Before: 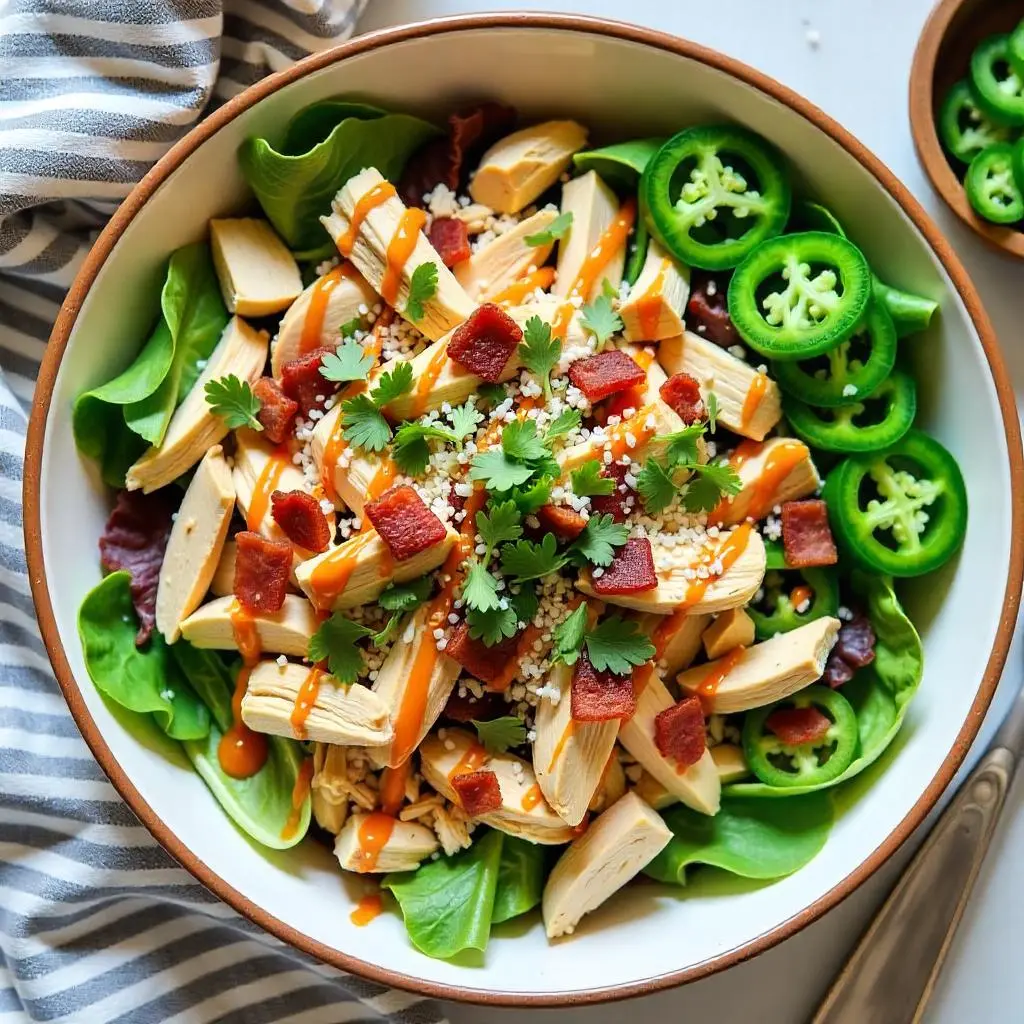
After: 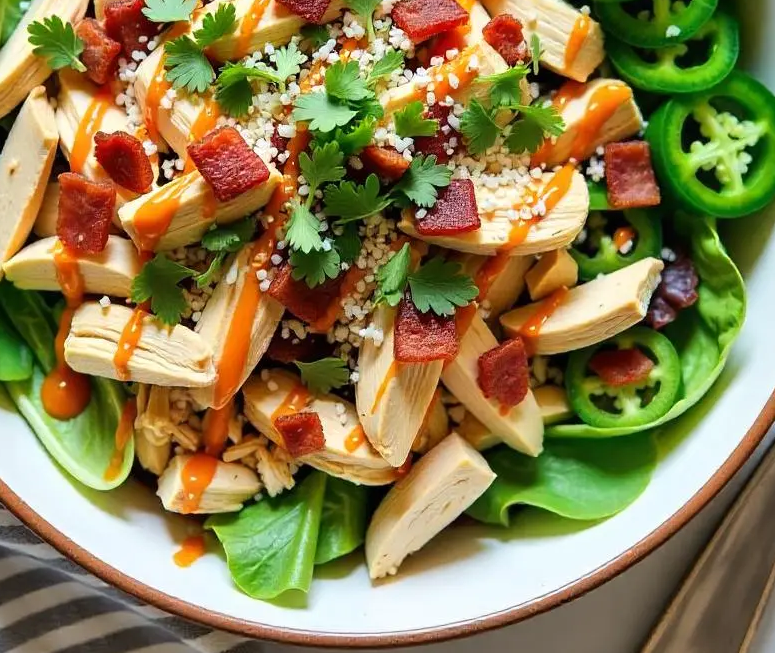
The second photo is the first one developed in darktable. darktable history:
crop and rotate: left 17.299%, top 35.115%, right 7.015%, bottom 1.024%
tone equalizer: on, module defaults
